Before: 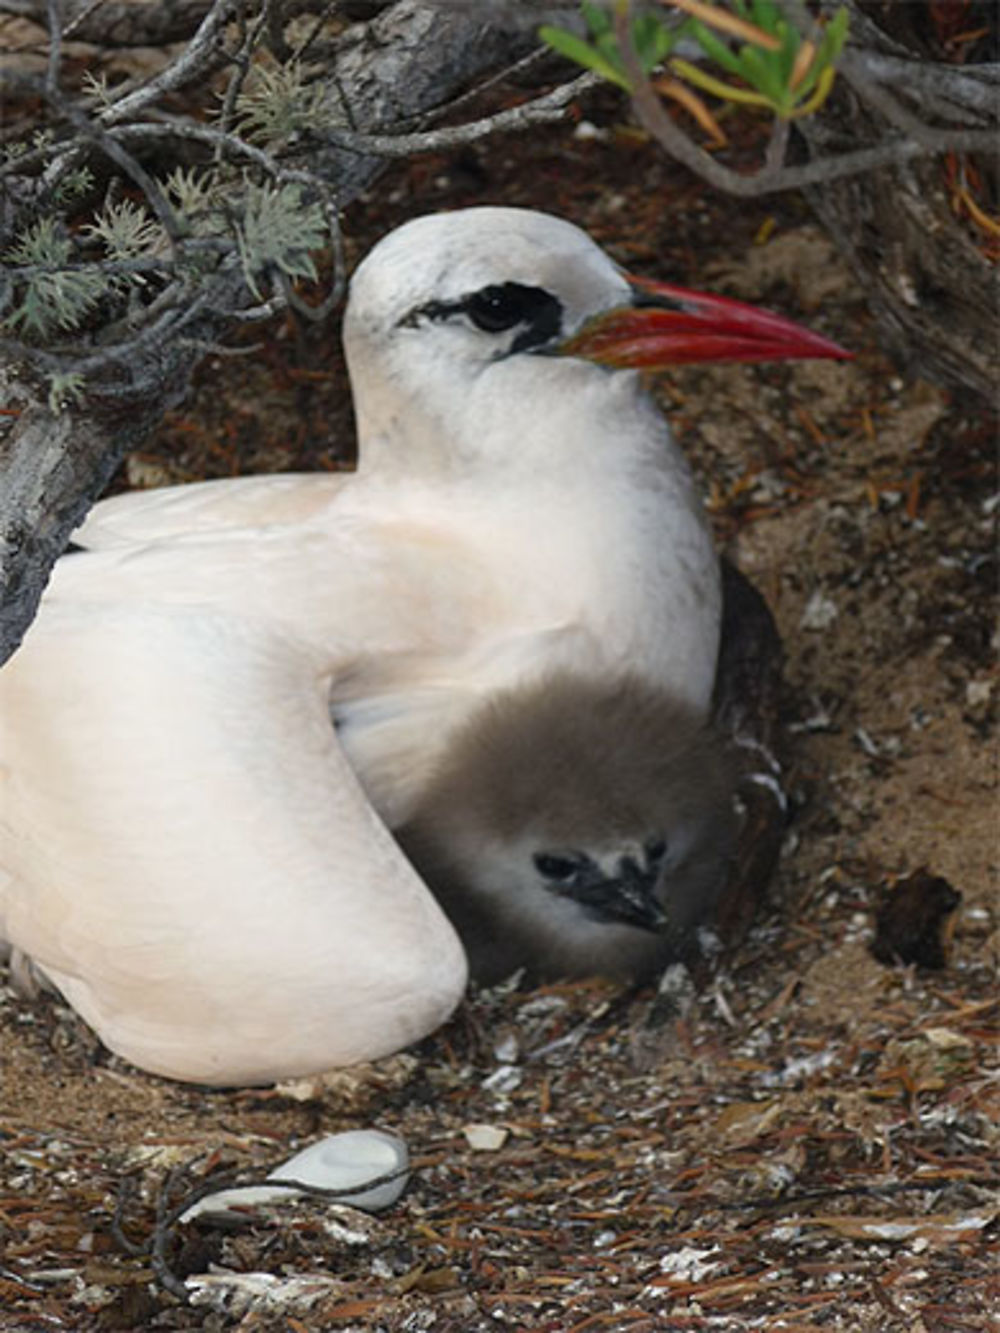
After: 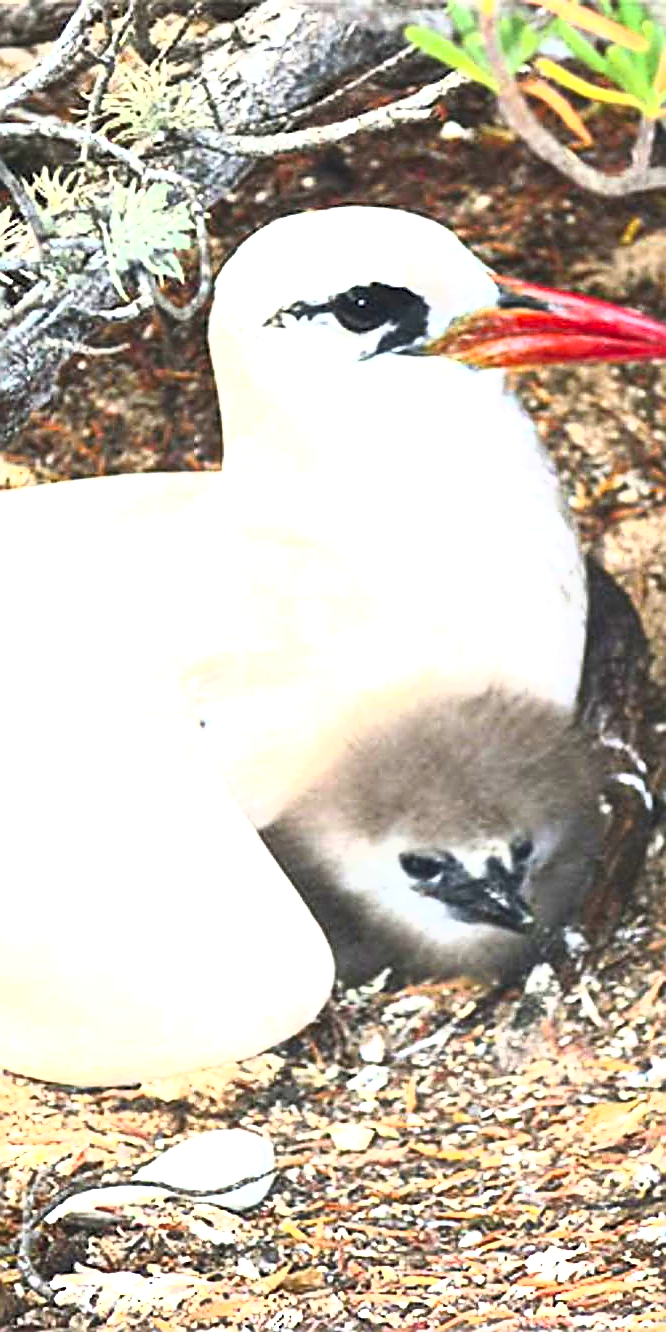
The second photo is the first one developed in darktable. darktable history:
contrast brightness saturation: contrast 0.13, brightness -0.234, saturation 0.141
sharpen: radius 1.406, amount 1.243, threshold 0.644
crop and rotate: left 13.452%, right 19.867%
tone curve: curves: ch0 [(0, 0) (0.003, 0.115) (0.011, 0.133) (0.025, 0.157) (0.044, 0.182) (0.069, 0.209) (0.1, 0.239) (0.136, 0.279) (0.177, 0.326) (0.224, 0.379) (0.277, 0.436) (0.335, 0.507) (0.399, 0.587) (0.468, 0.671) (0.543, 0.75) (0.623, 0.837) (0.709, 0.916) (0.801, 0.978) (0.898, 0.985) (1, 1)], color space Lab, independent channels, preserve colors none
exposure: black level correction 0, exposure 1.935 EV, compensate exposure bias true, compensate highlight preservation false
tone equalizer: -8 EV -0.402 EV, -7 EV -0.421 EV, -6 EV -0.372 EV, -5 EV -0.213 EV, -3 EV 0.252 EV, -2 EV 0.356 EV, -1 EV 0.366 EV, +0 EV 0.43 EV
